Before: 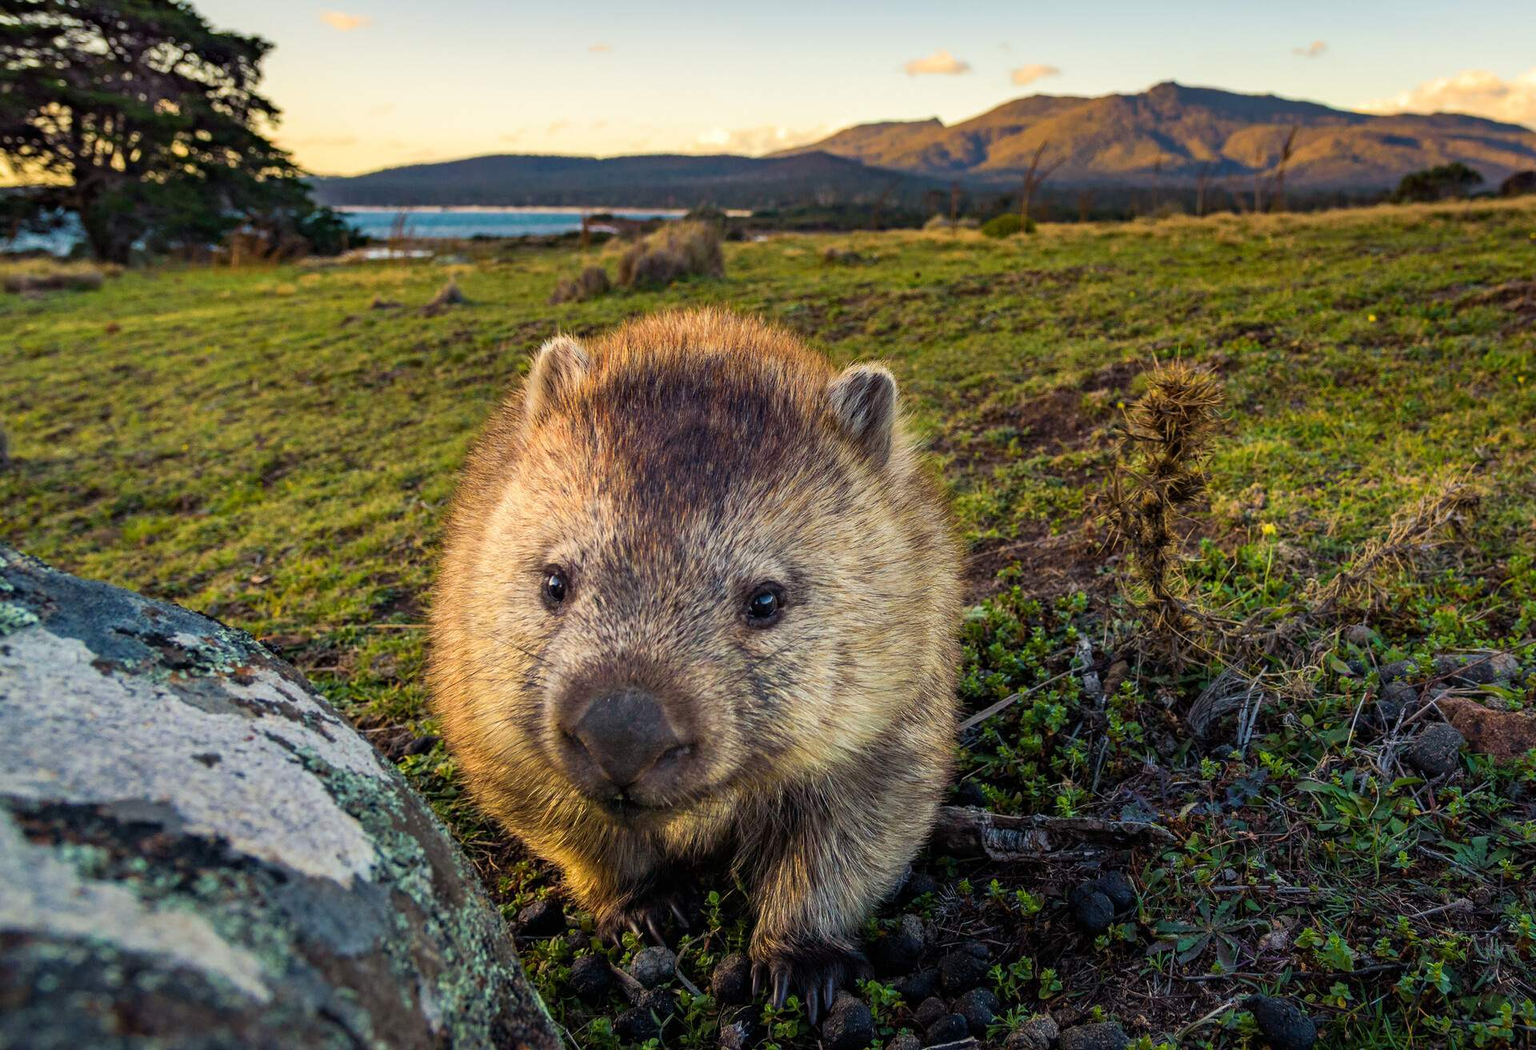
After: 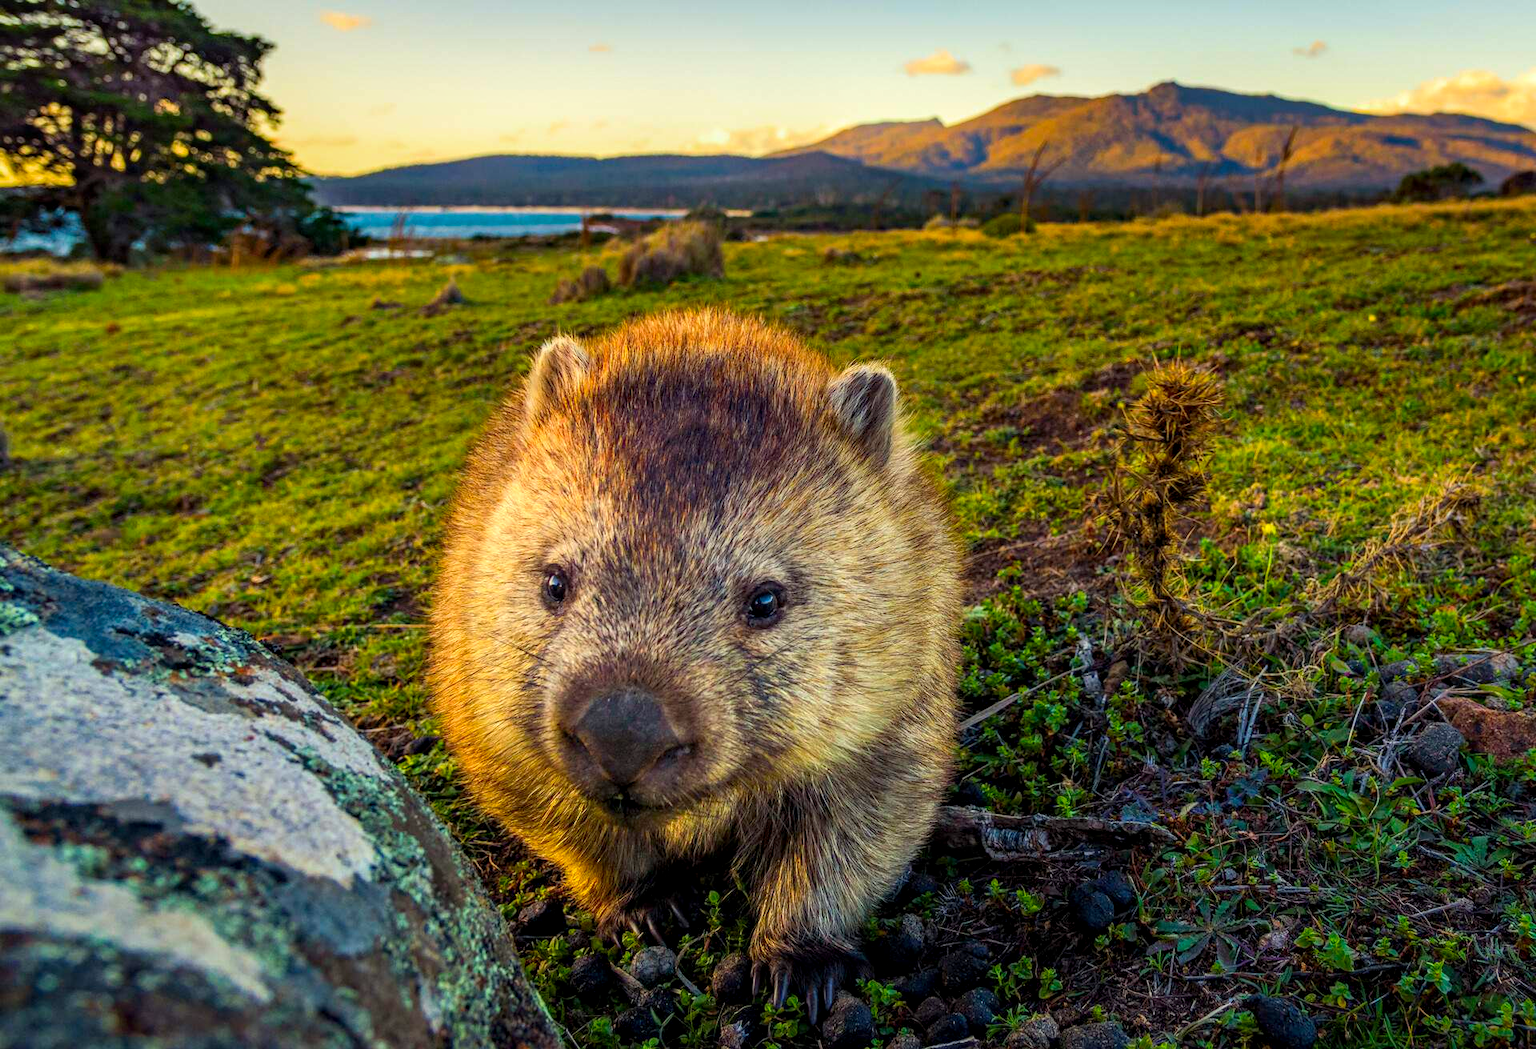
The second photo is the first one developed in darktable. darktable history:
bloom: size 9%, threshold 100%, strength 7%
color correction: highlights a* -2.68, highlights b* 2.57
contrast brightness saturation: saturation 0.5
local contrast: on, module defaults
